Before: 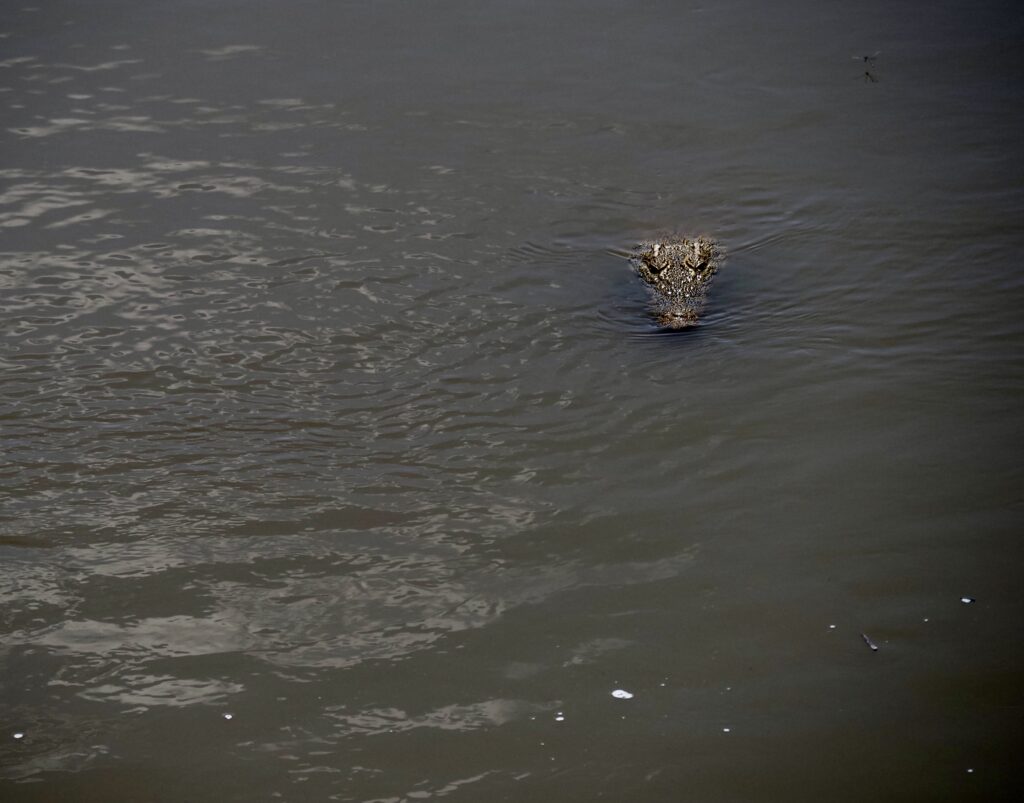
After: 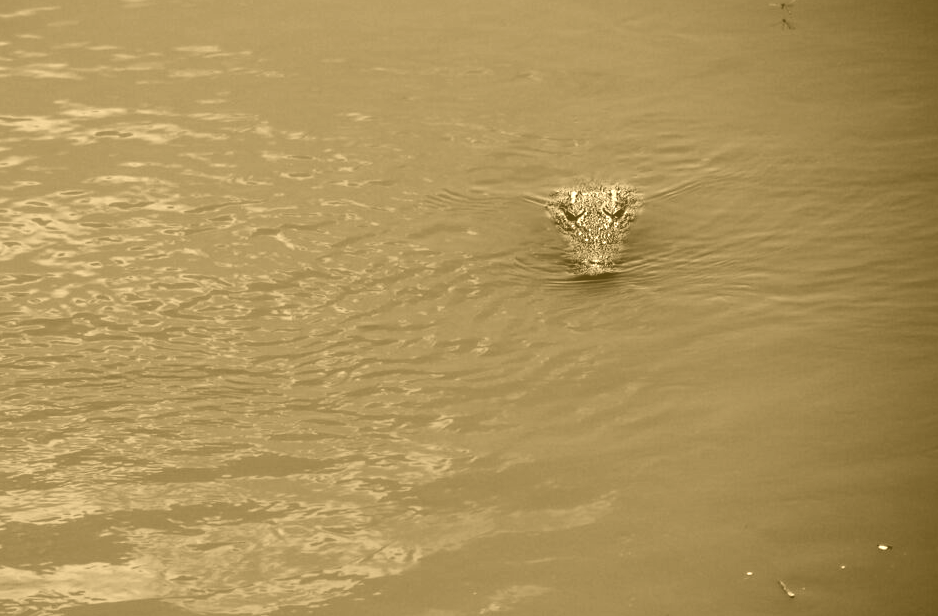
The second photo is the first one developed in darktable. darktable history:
crop: left 8.155%, top 6.611%, bottom 15.385%
local contrast: mode bilateral grid, contrast 10, coarseness 25, detail 115%, midtone range 0.2
colorize: hue 36°, source mix 100%
